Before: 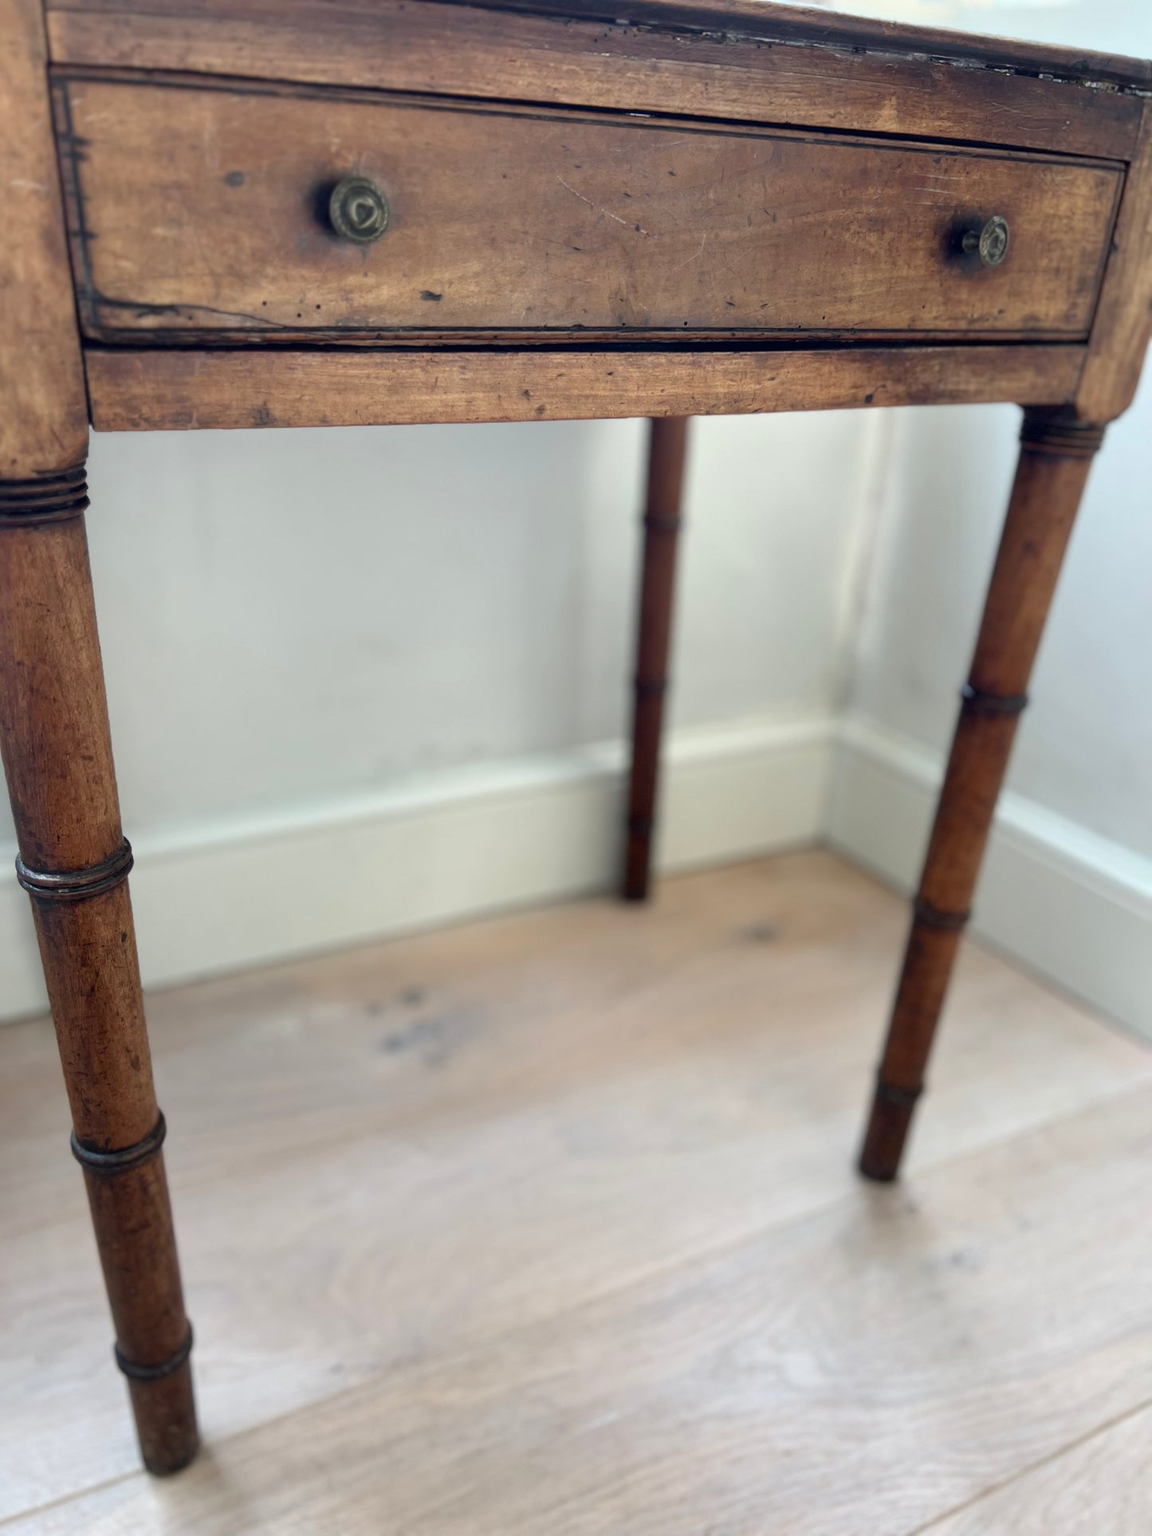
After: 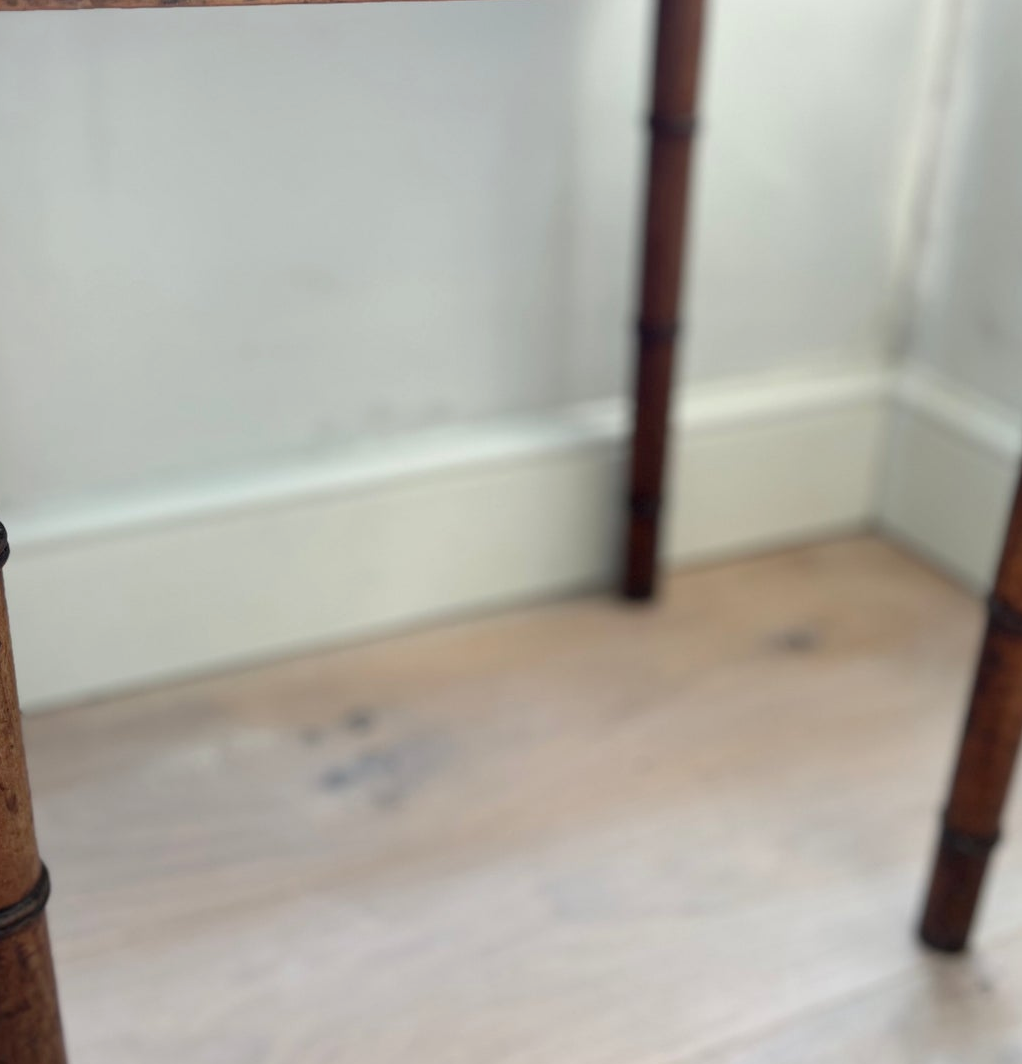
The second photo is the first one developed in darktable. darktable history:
exposure: exposure -0.044 EV, compensate exposure bias true, compensate highlight preservation false
crop: left 10.978%, top 27.529%, right 18.29%, bottom 17.254%
